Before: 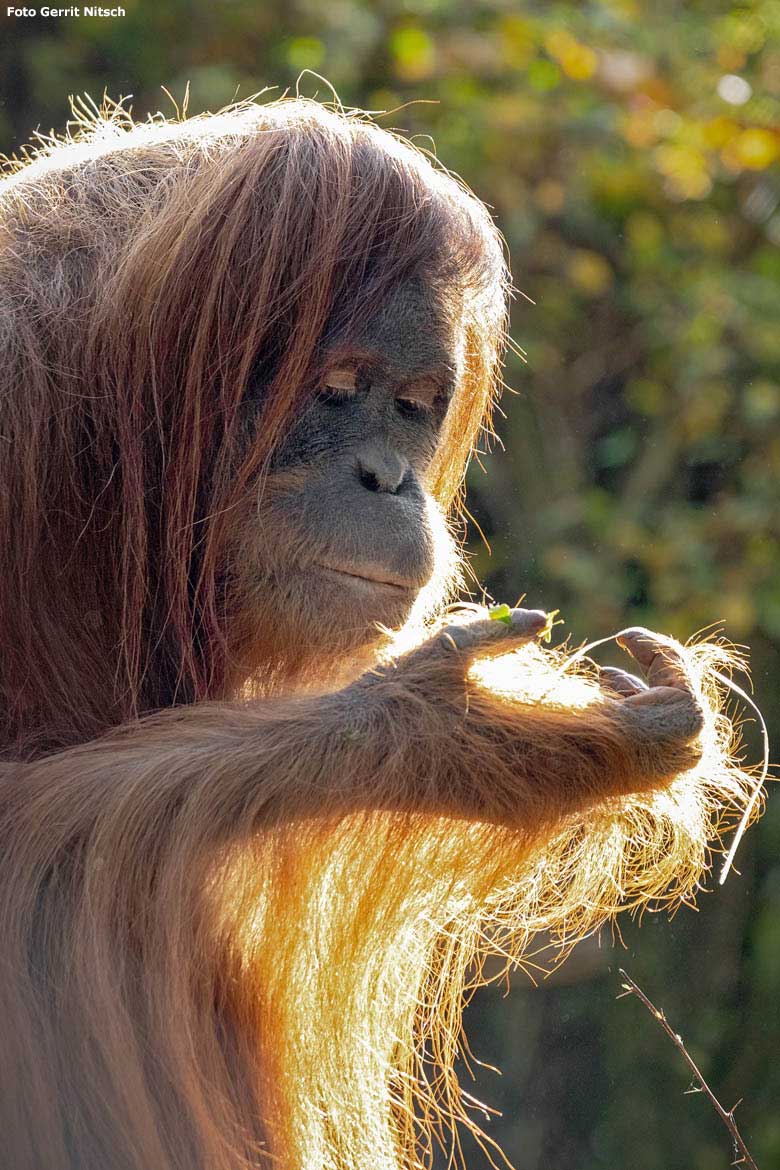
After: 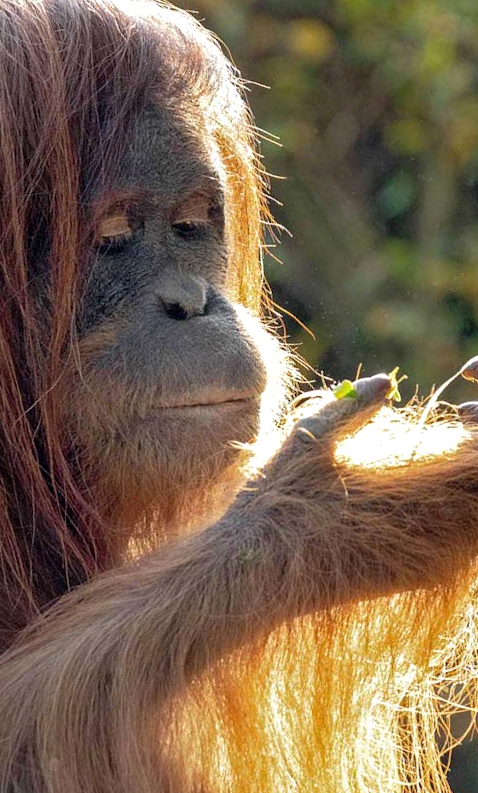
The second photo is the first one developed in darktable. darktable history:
crop and rotate: angle 20.23°, left 6.924%, right 3.778%, bottom 1.15%
exposure: black level correction 0.001, exposure 0.145 EV, compensate highlight preservation false
